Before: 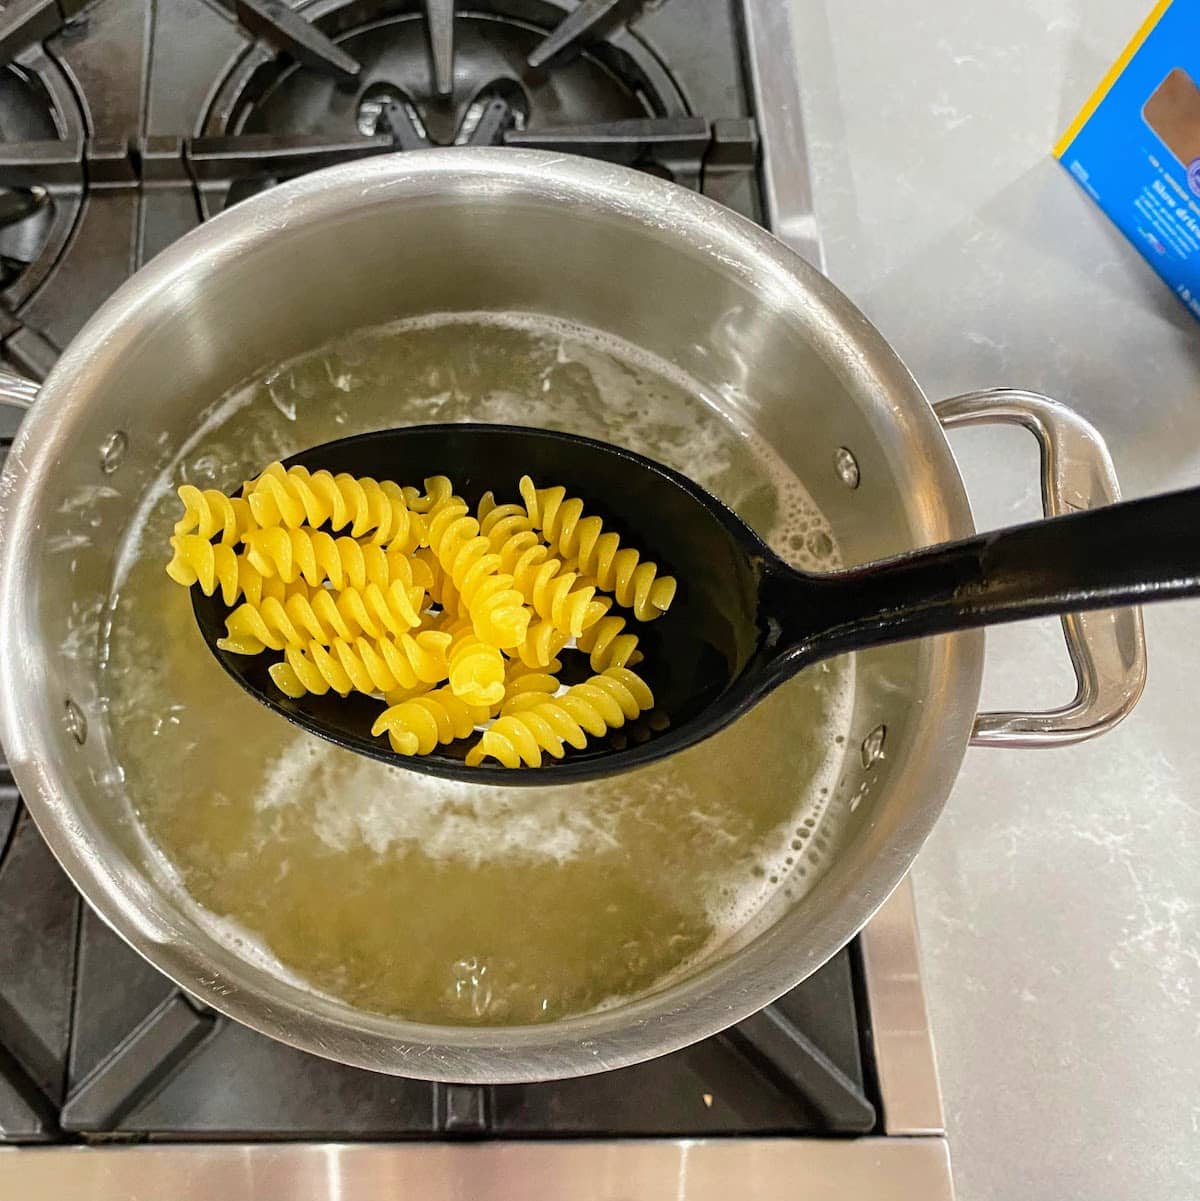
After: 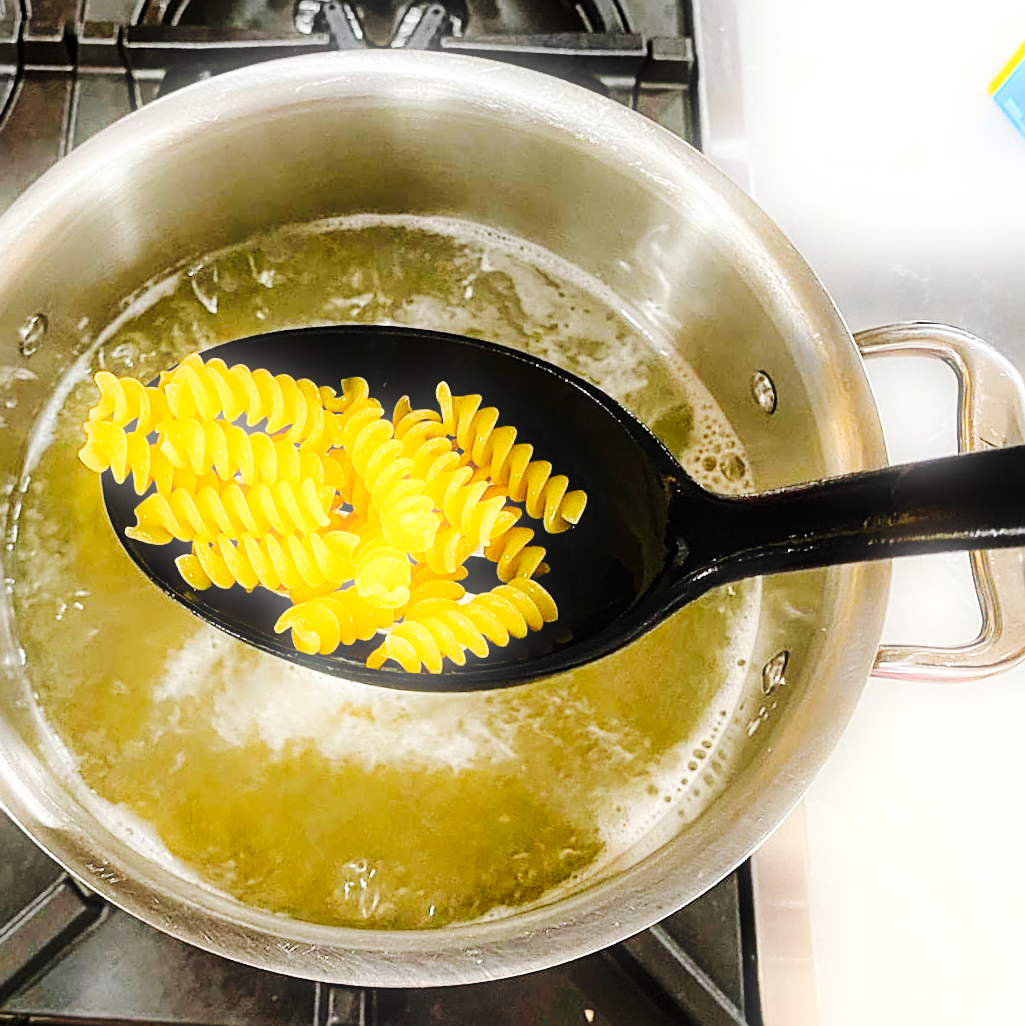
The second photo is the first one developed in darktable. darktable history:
color correction: saturation 0.99
bloom: size 5%, threshold 95%, strength 15%
crop and rotate: angle -3.27°, left 5.211%, top 5.211%, right 4.607%, bottom 4.607%
tone curve: curves: ch0 [(0, 0) (0.003, 0.002) (0.011, 0.008) (0.025, 0.017) (0.044, 0.027) (0.069, 0.037) (0.1, 0.052) (0.136, 0.074) (0.177, 0.11) (0.224, 0.155) (0.277, 0.237) (0.335, 0.34) (0.399, 0.467) (0.468, 0.584) (0.543, 0.683) (0.623, 0.762) (0.709, 0.827) (0.801, 0.888) (0.898, 0.947) (1, 1)], preserve colors none
sharpen: on, module defaults
